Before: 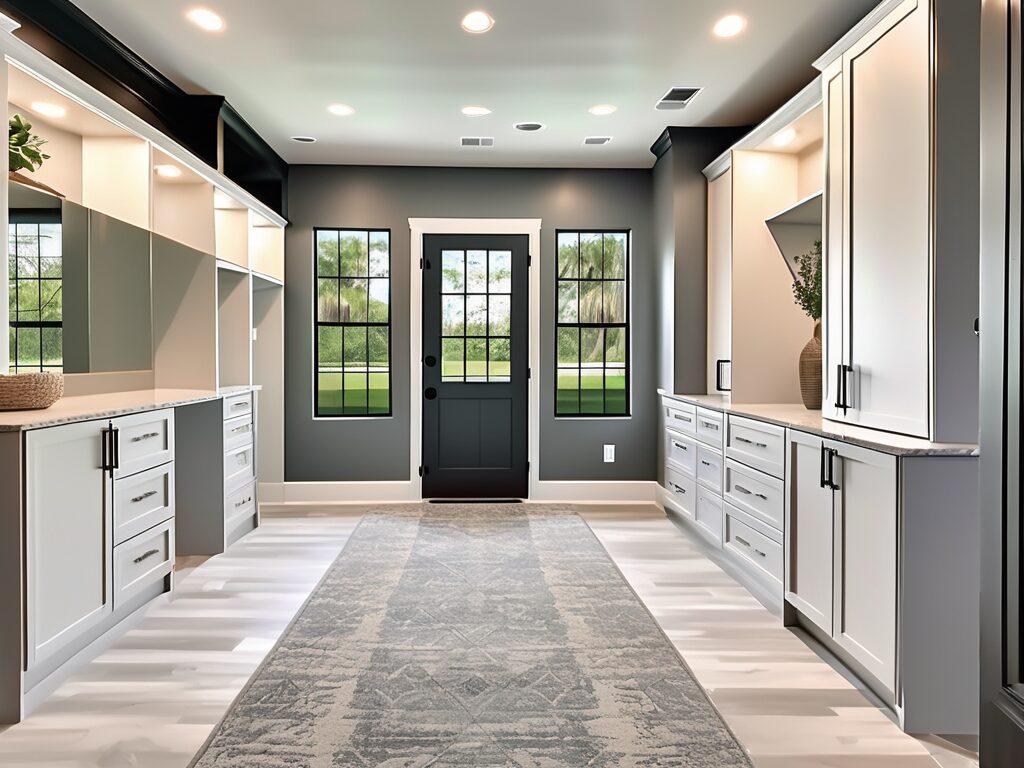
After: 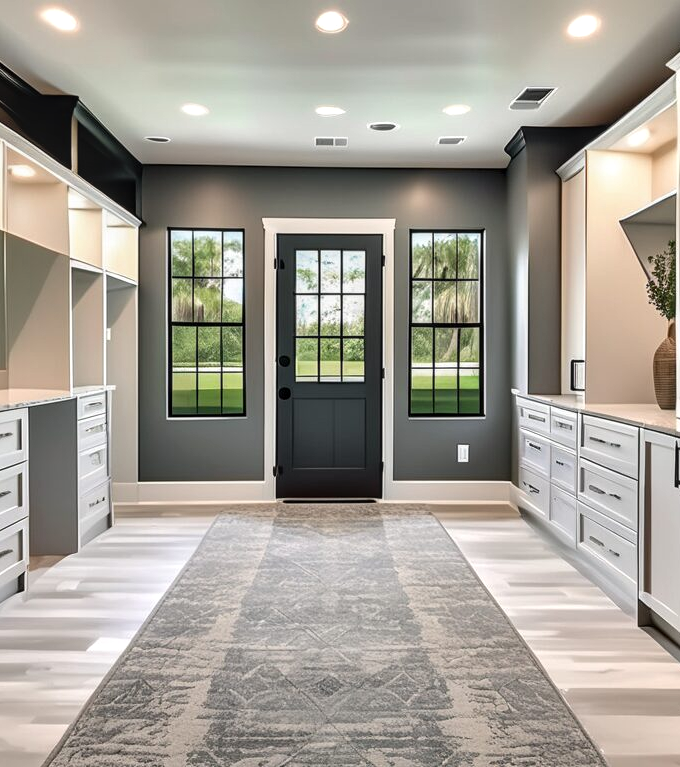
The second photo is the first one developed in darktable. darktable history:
crop and rotate: left 14.293%, right 19.21%
local contrast: on, module defaults
